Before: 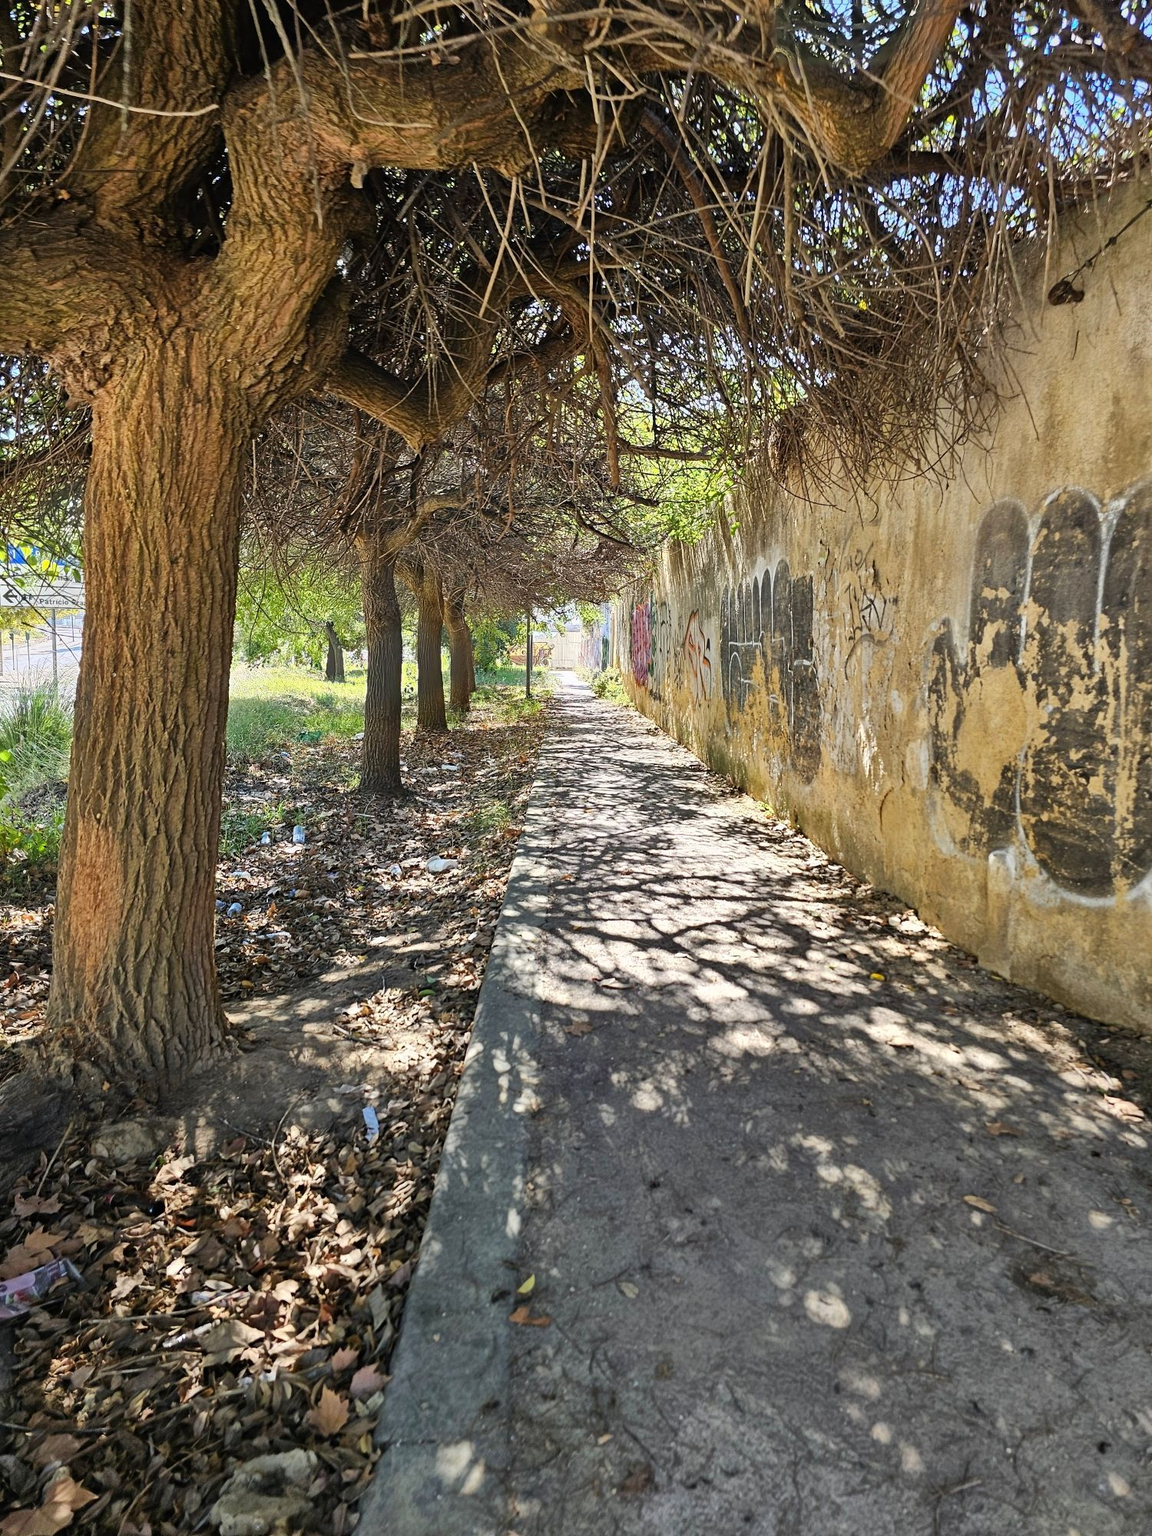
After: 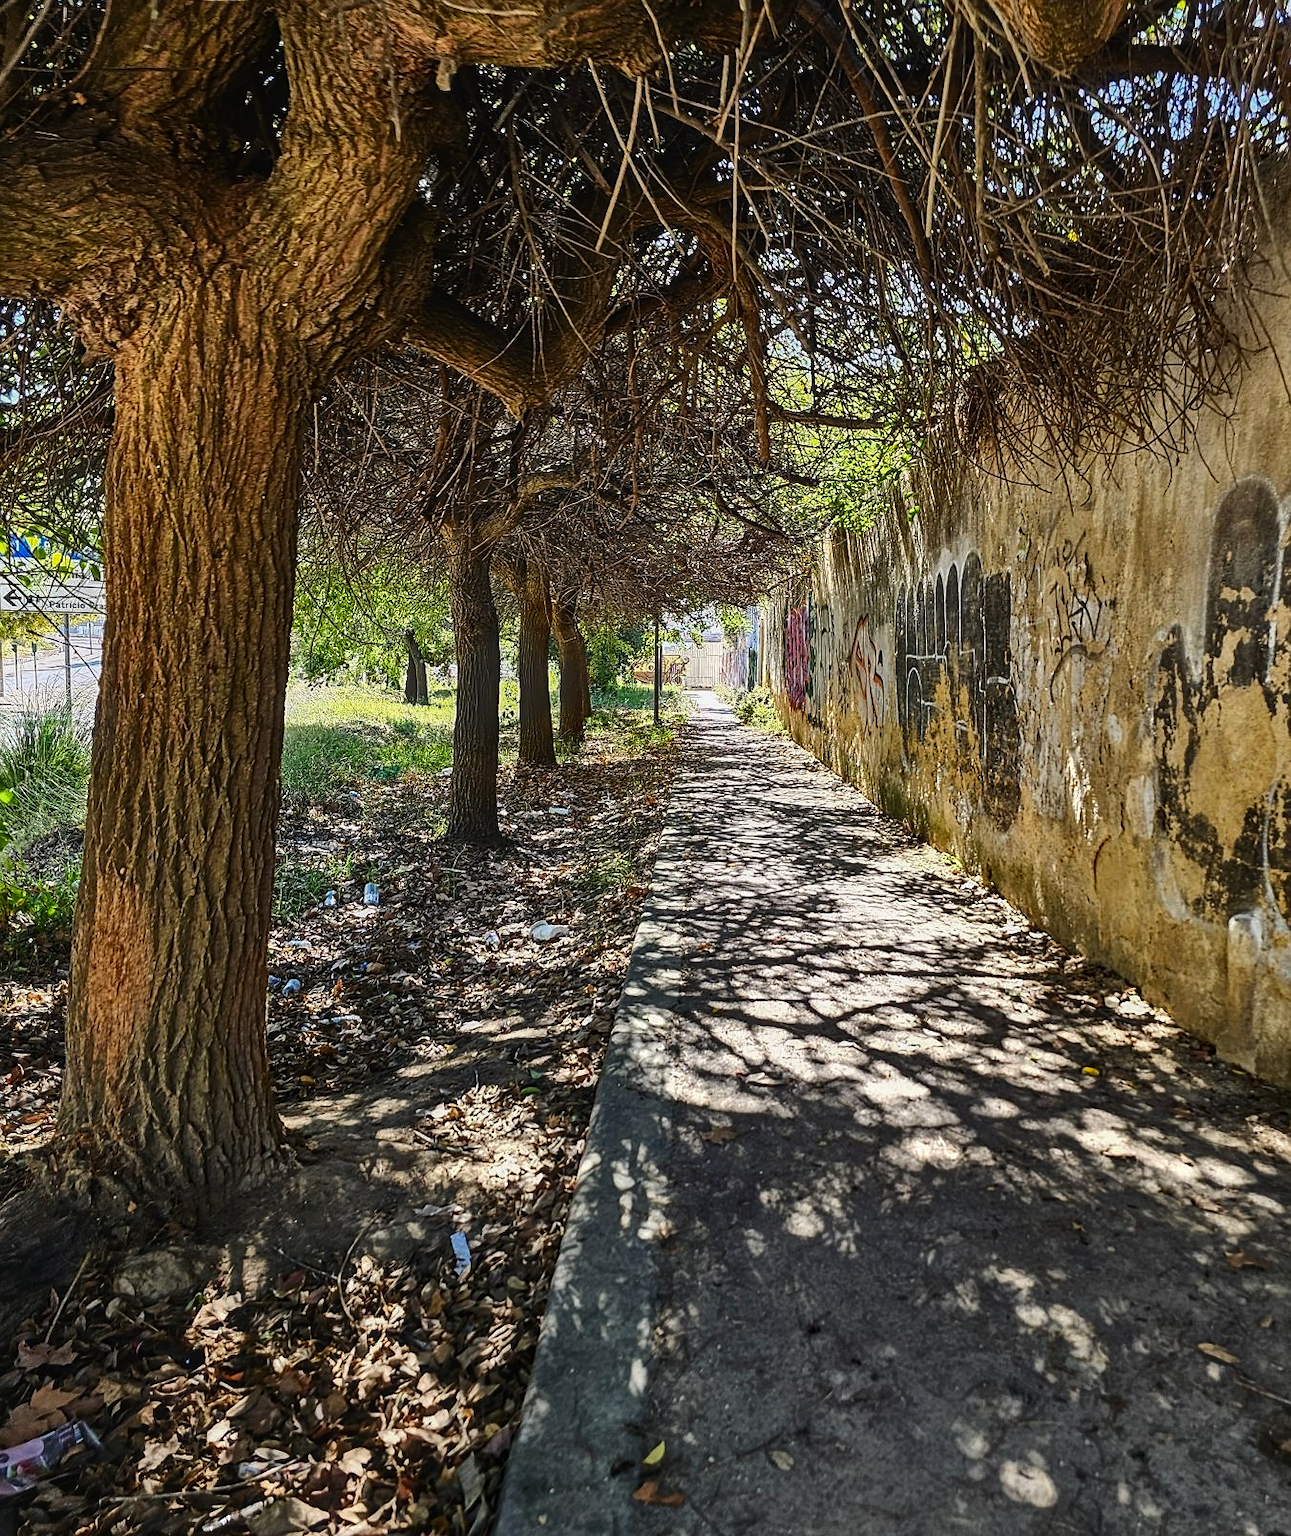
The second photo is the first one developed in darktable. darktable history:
exposure: black level correction -0.015, exposure -0.137 EV, compensate highlight preservation false
crop: top 7.525%, right 9.792%, bottom 11.977%
contrast brightness saturation: contrast 0.105, brightness -0.258, saturation 0.149
local contrast: detail 130%
tone equalizer: edges refinement/feathering 500, mask exposure compensation -1.57 EV, preserve details no
sharpen: radius 1.487, amount 0.415, threshold 1.163
shadows and highlights: shadows 25.59, highlights -48.33, soften with gaussian
